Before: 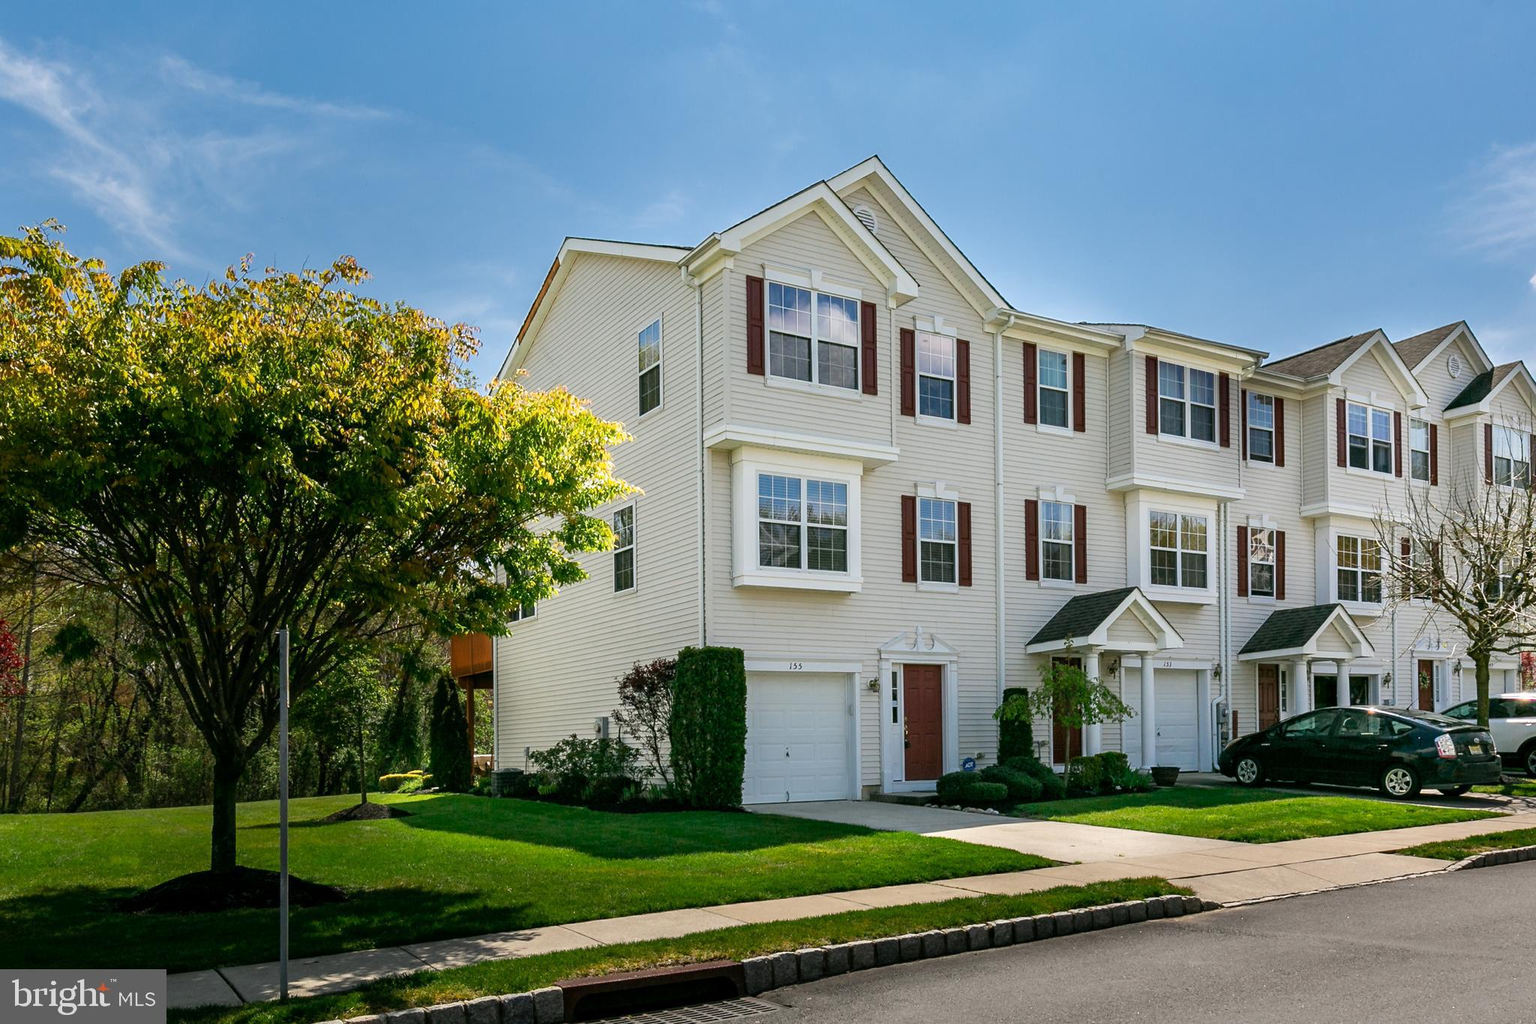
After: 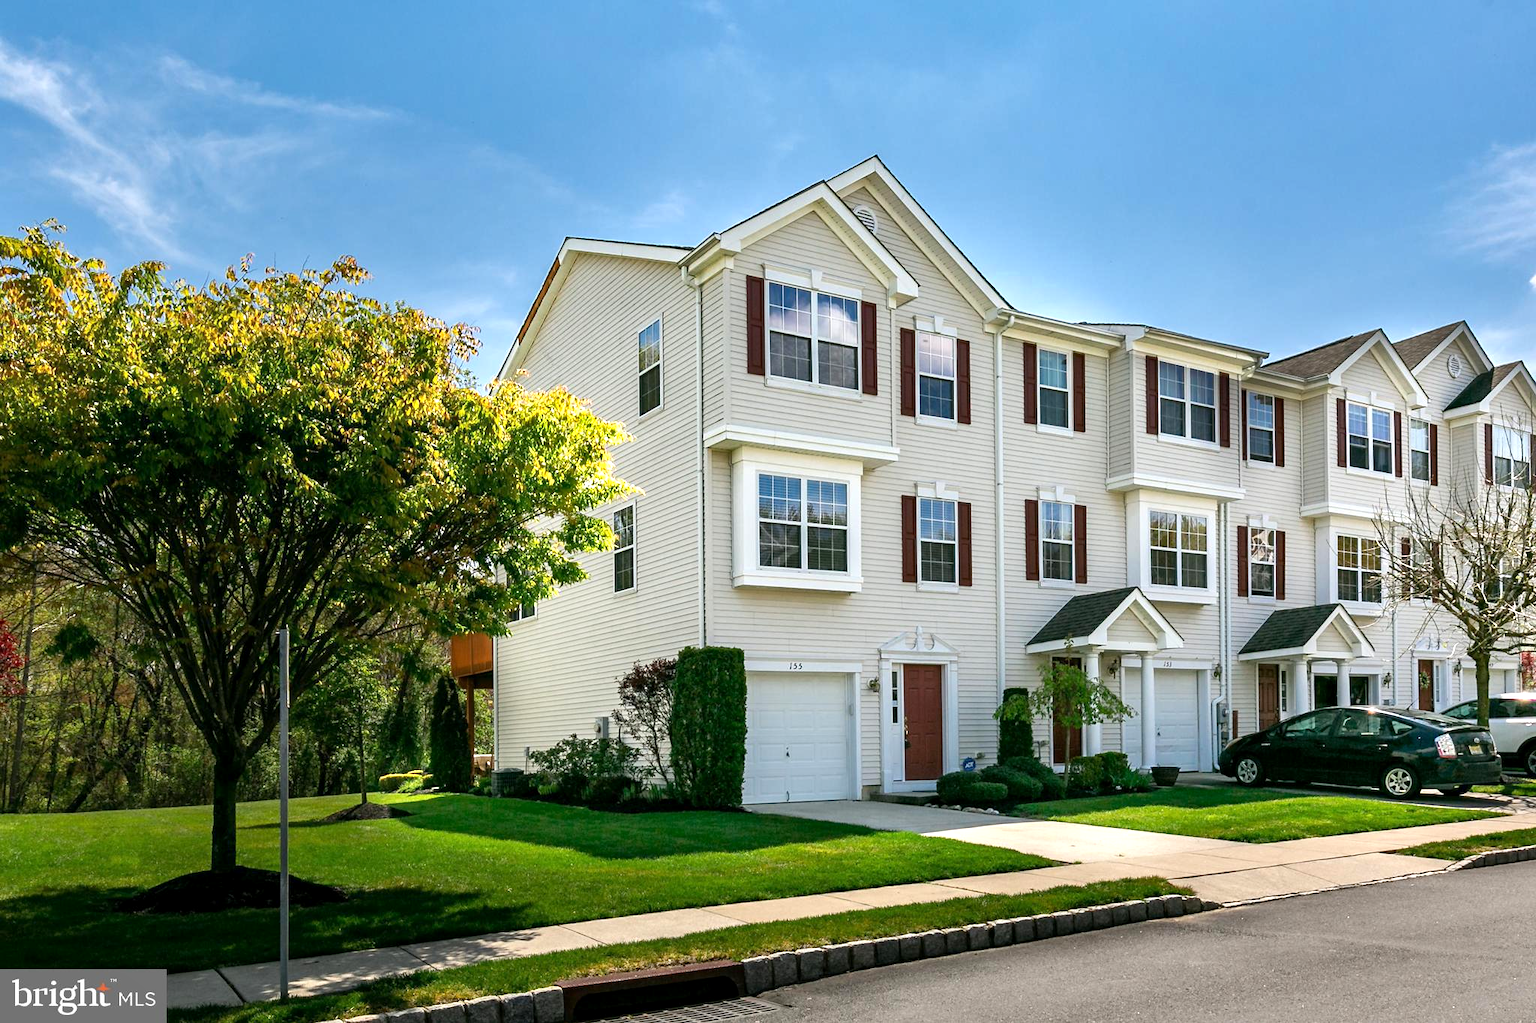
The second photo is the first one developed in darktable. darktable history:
shadows and highlights: shadows 12, white point adjustment 1.2, soften with gaussian
exposure: black level correction 0.001, exposure 0.5 EV, compensate exposure bias true, compensate highlight preservation false
